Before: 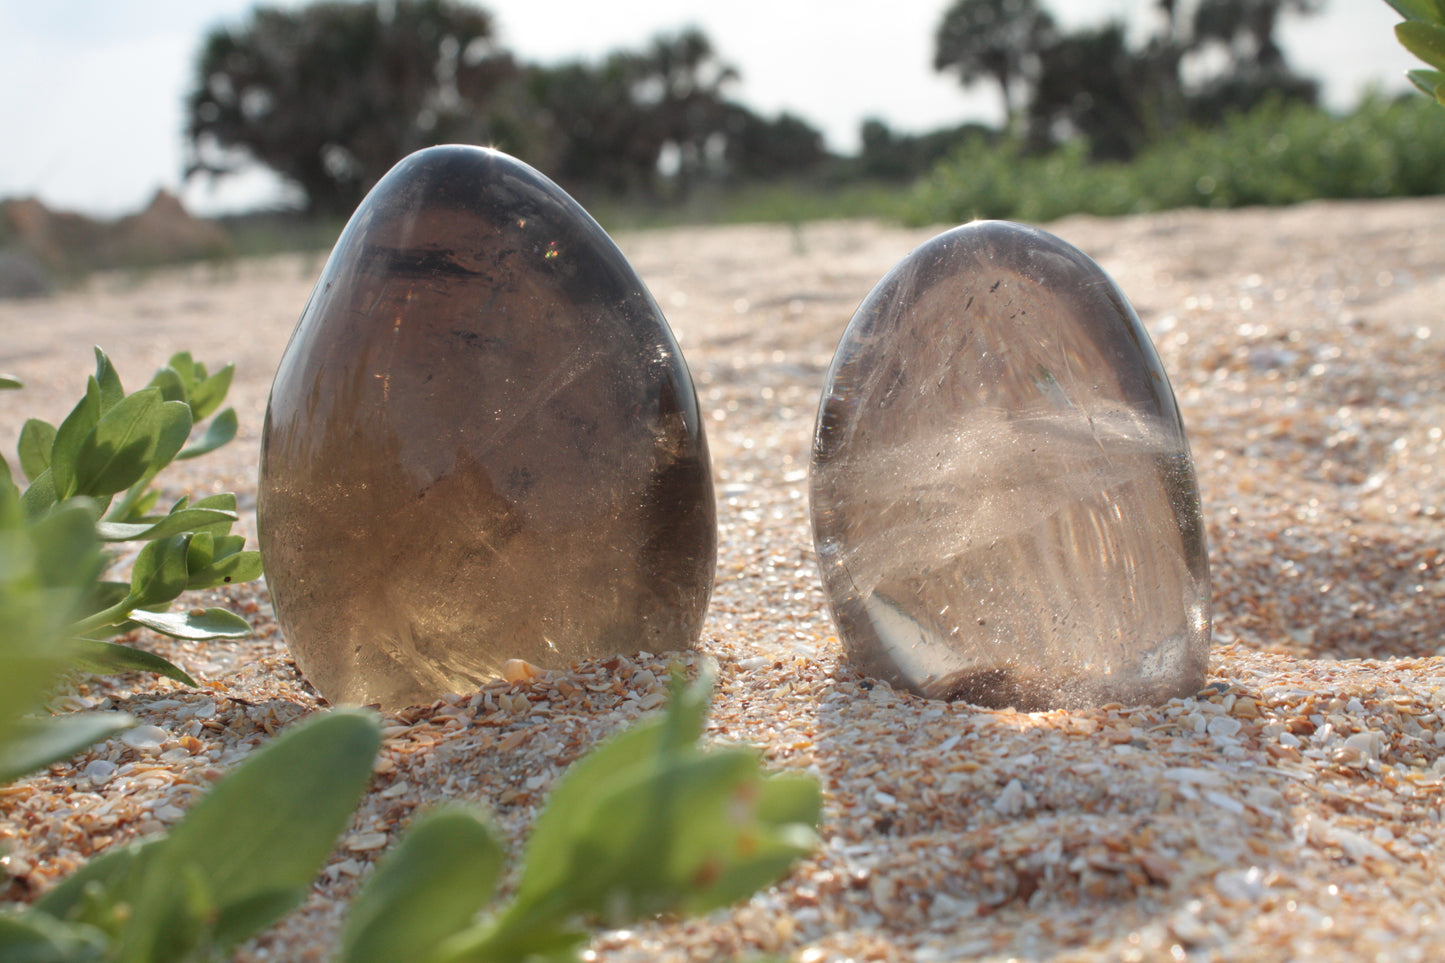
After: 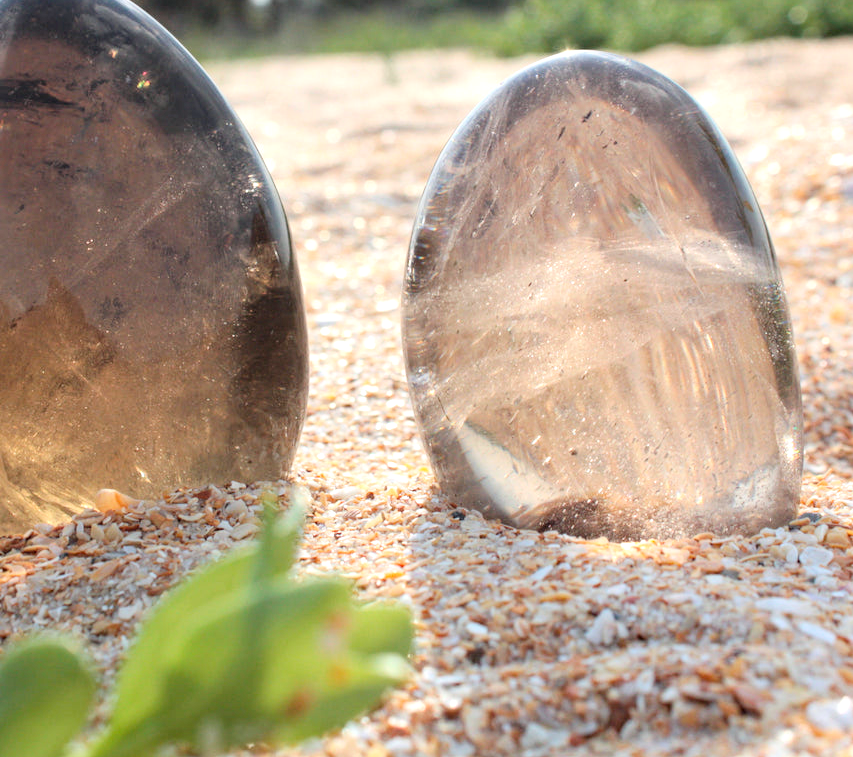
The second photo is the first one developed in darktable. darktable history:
crop and rotate: left 28.256%, top 17.734%, right 12.656%, bottom 3.573%
haze removal: compatibility mode true, adaptive false
exposure: black level correction 0.001, exposure 0.5 EV, compensate exposure bias true, compensate highlight preservation false
tone curve: curves: ch0 [(0, 0) (0.004, 0.001) (0.133, 0.112) (0.325, 0.362) (0.832, 0.893) (1, 1)], color space Lab, linked channels, preserve colors none
